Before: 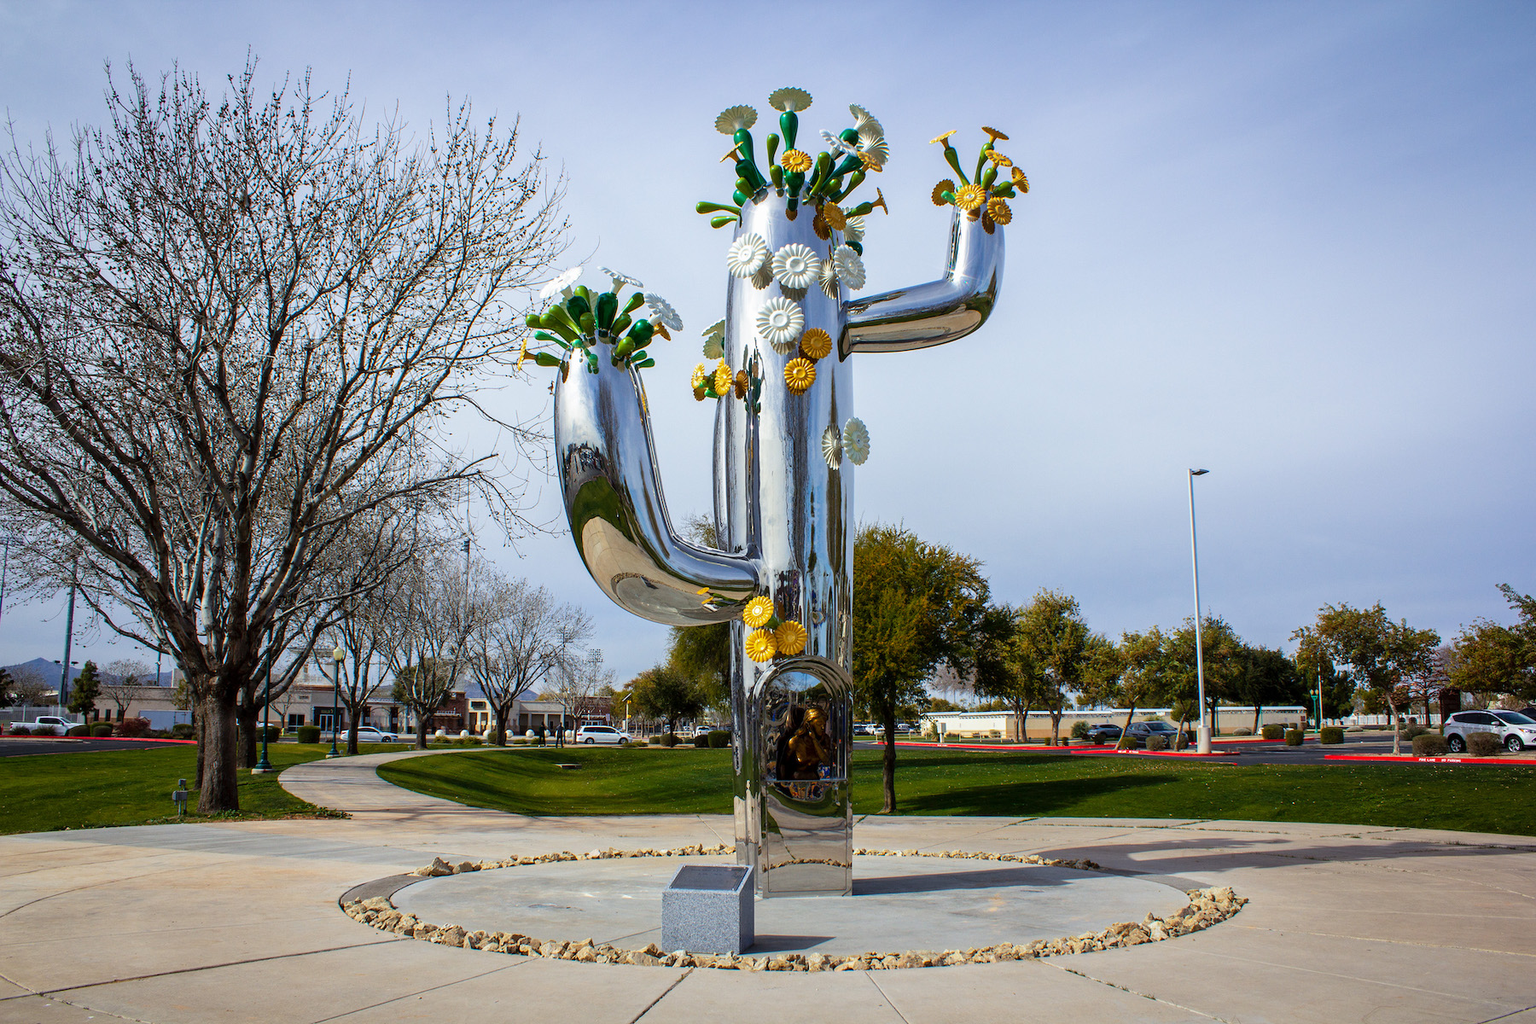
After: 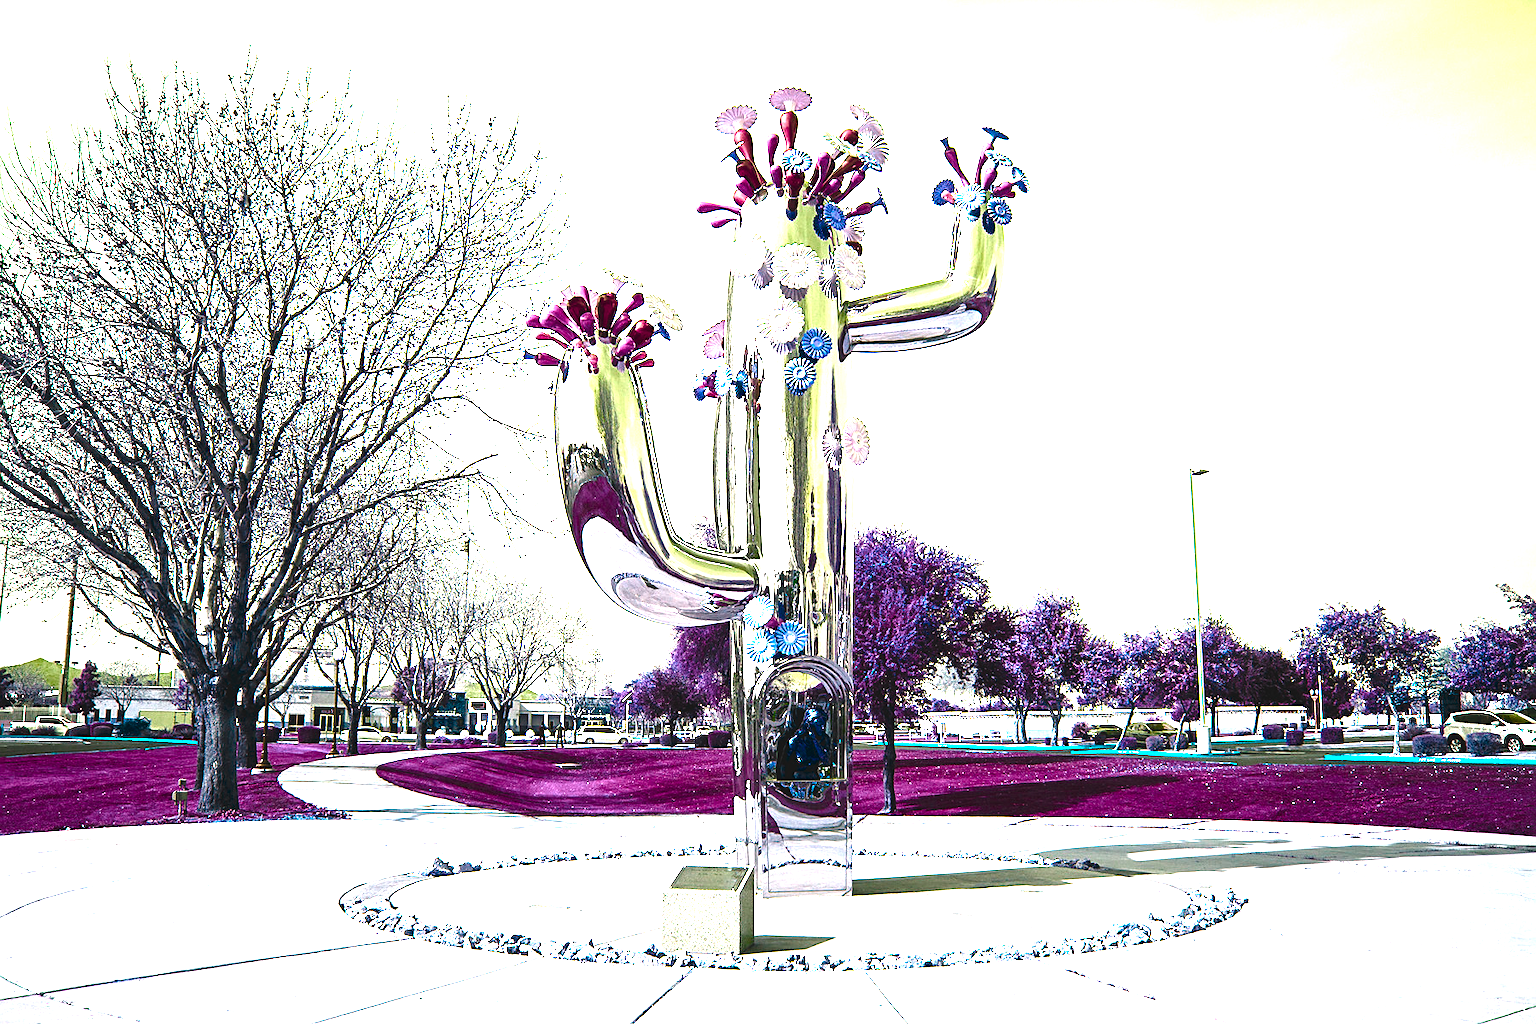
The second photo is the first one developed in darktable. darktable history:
exposure: black level correction 0, exposure 1.471 EV, compensate exposure bias true, compensate highlight preservation false
sharpen: on, module defaults
color balance rgb: highlights gain › chroma 1.042%, highlights gain › hue 60.15°, global offset › luminance 1.976%, perceptual saturation grading › global saturation 26.794%, perceptual saturation grading › highlights -28.388%, perceptual saturation grading › mid-tones 15.487%, perceptual saturation grading › shadows 33.68%, hue shift -149.5°, contrast 34.552%, saturation formula JzAzBz (2021)
